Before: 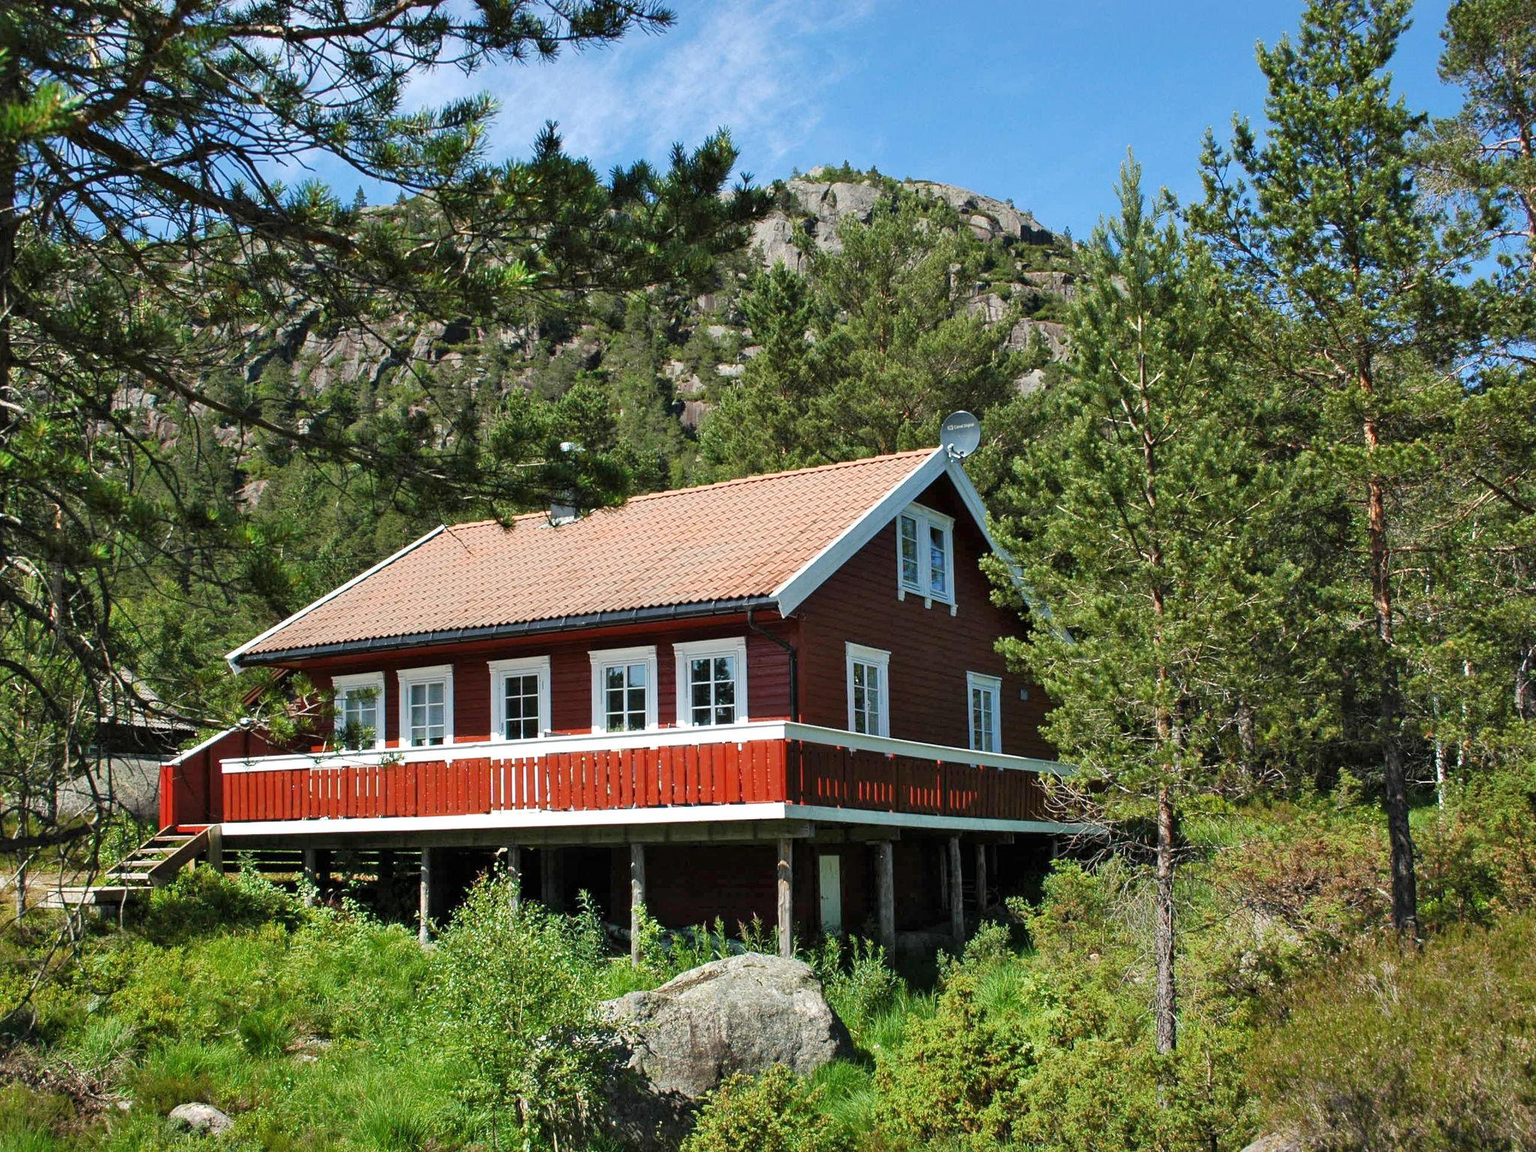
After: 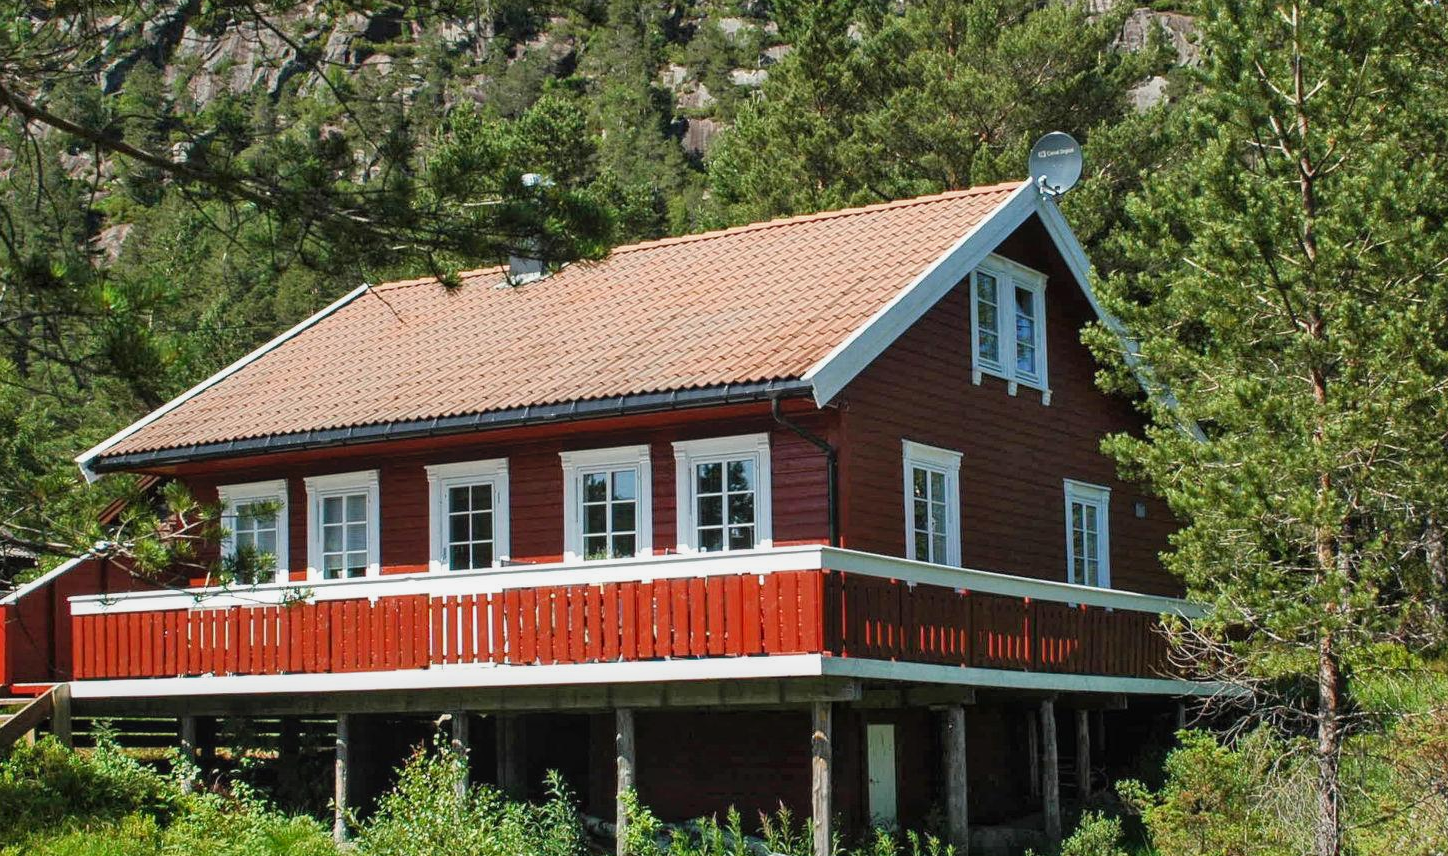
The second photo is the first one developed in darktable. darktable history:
local contrast: detail 110%
crop: left 11.016%, top 27.12%, right 18.256%, bottom 17.149%
